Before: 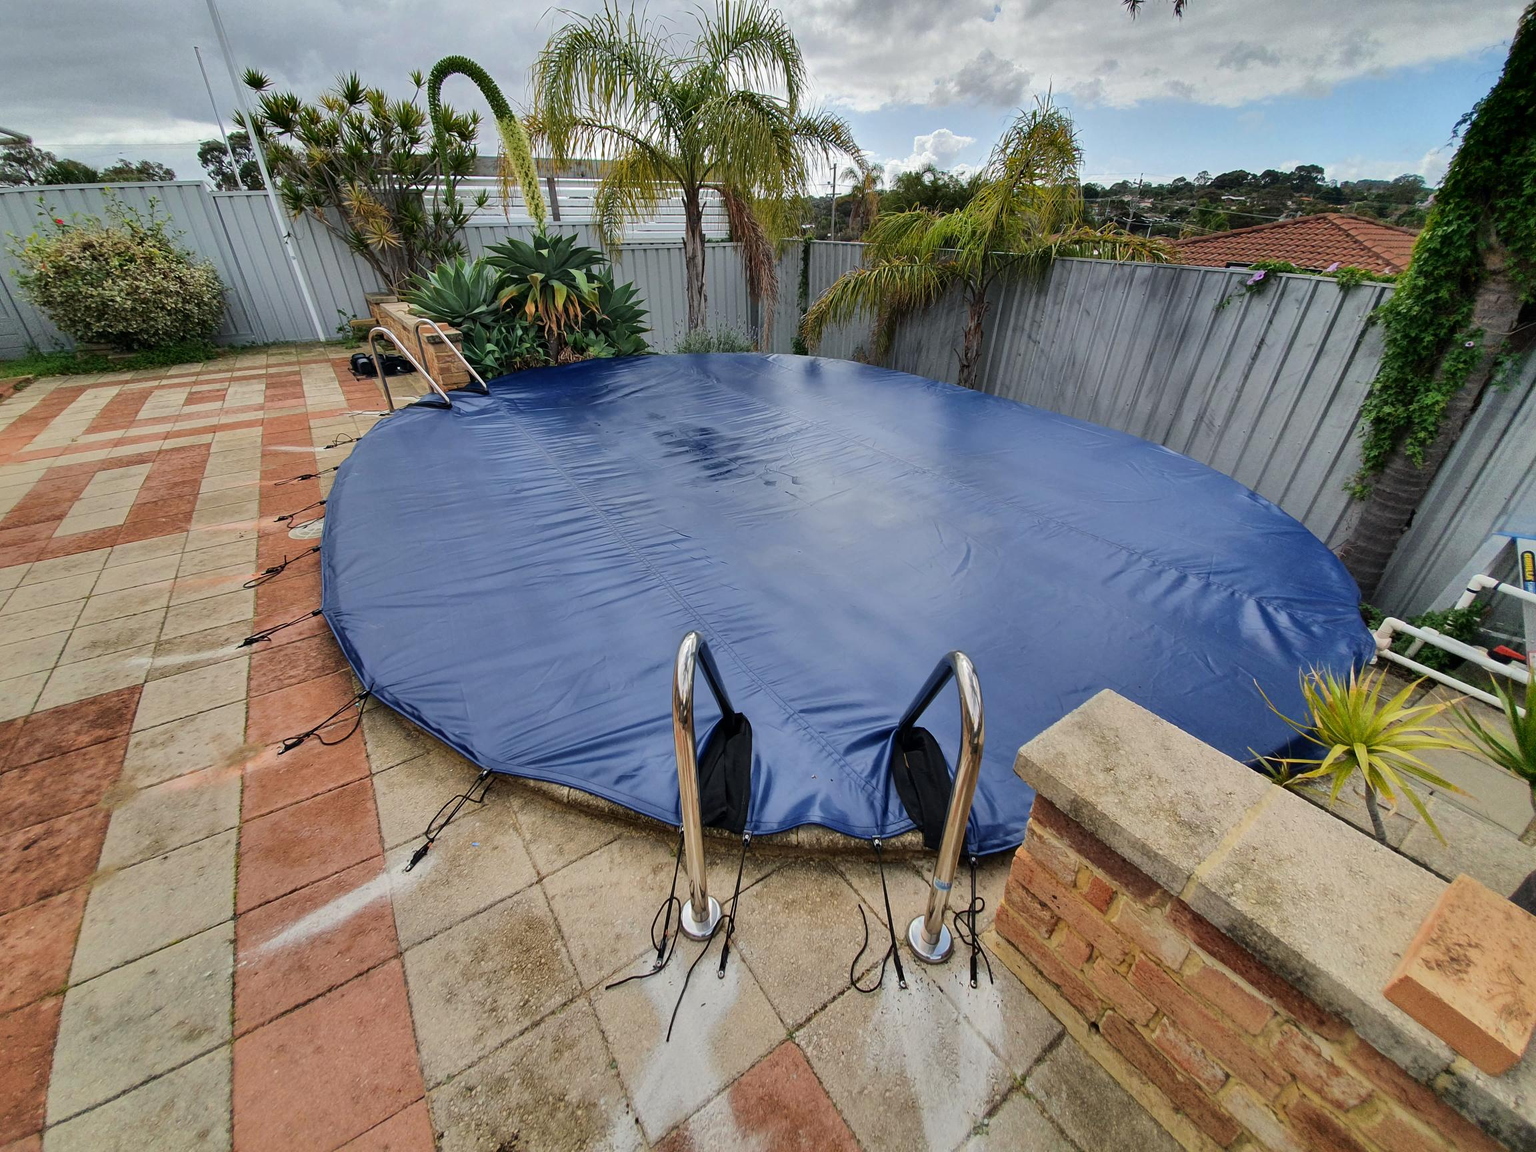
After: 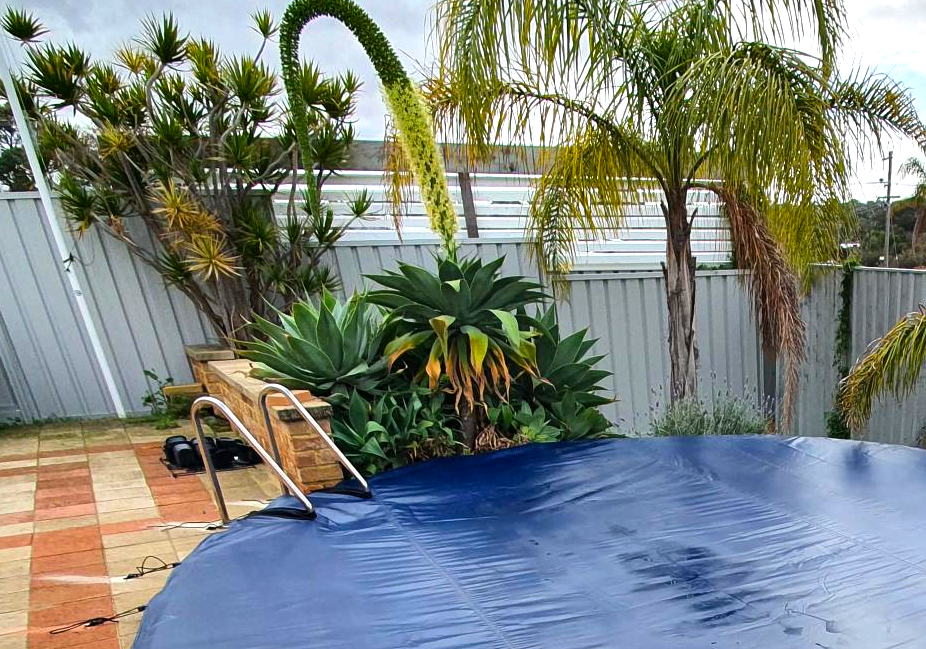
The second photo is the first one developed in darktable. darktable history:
crop: left 15.746%, top 5.459%, right 44.047%, bottom 56.938%
color balance rgb: highlights gain › luminance 14.93%, perceptual saturation grading › global saturation 24.877%, perceptual brilliance grading › global brilliance 11.89%, global vibrance 3.518%
